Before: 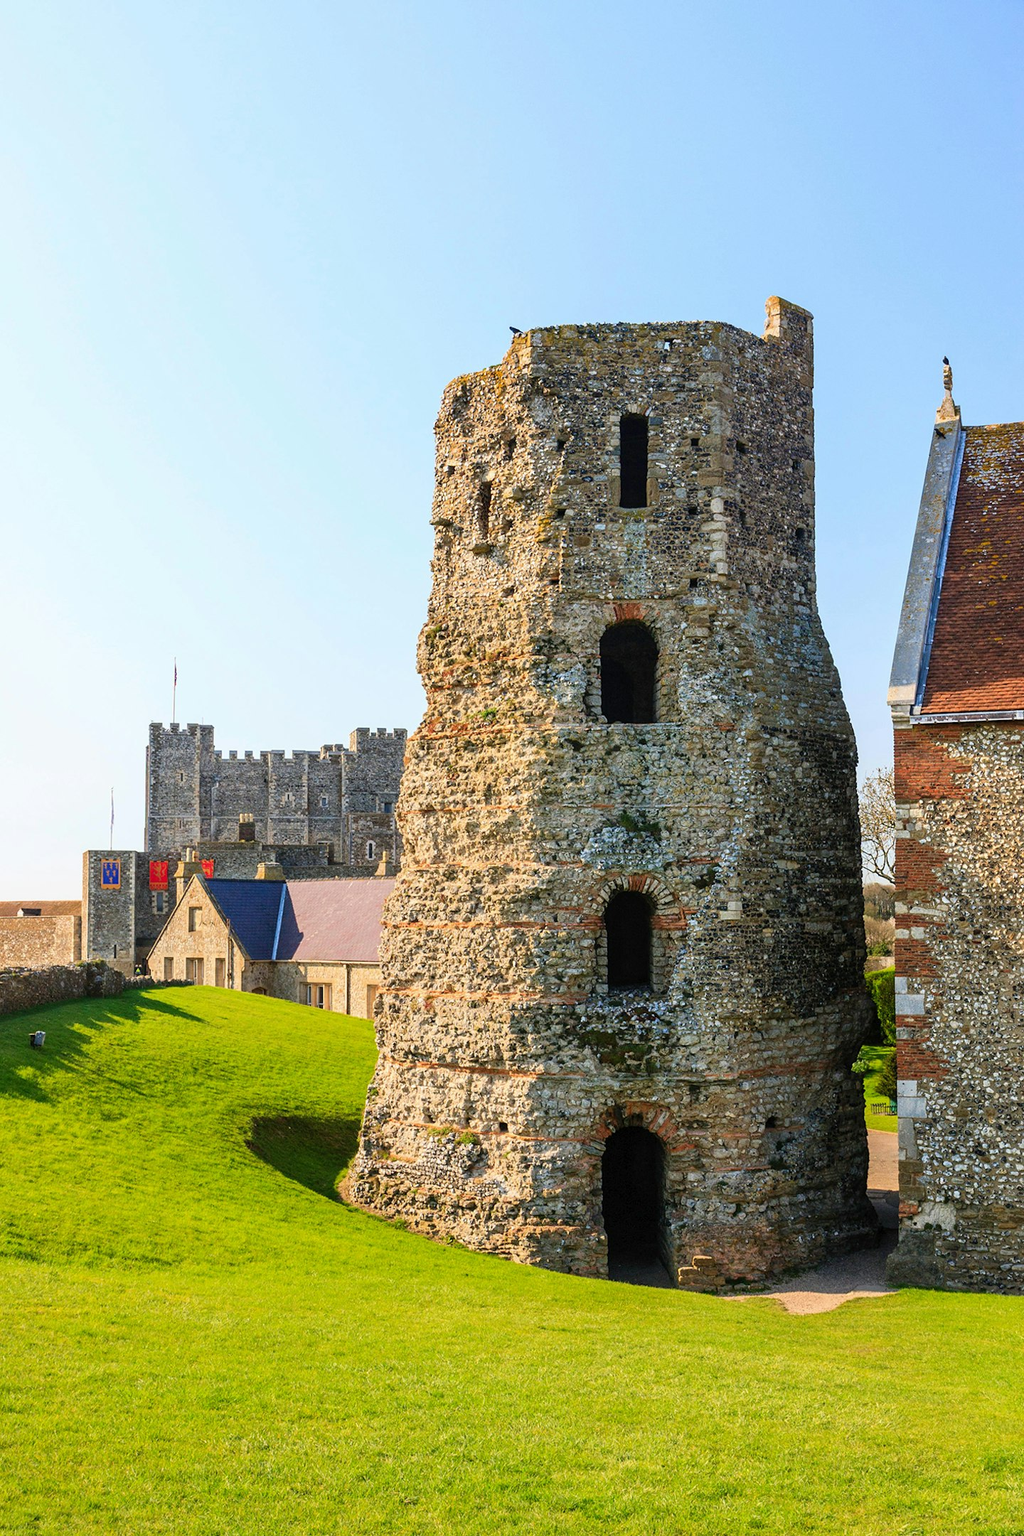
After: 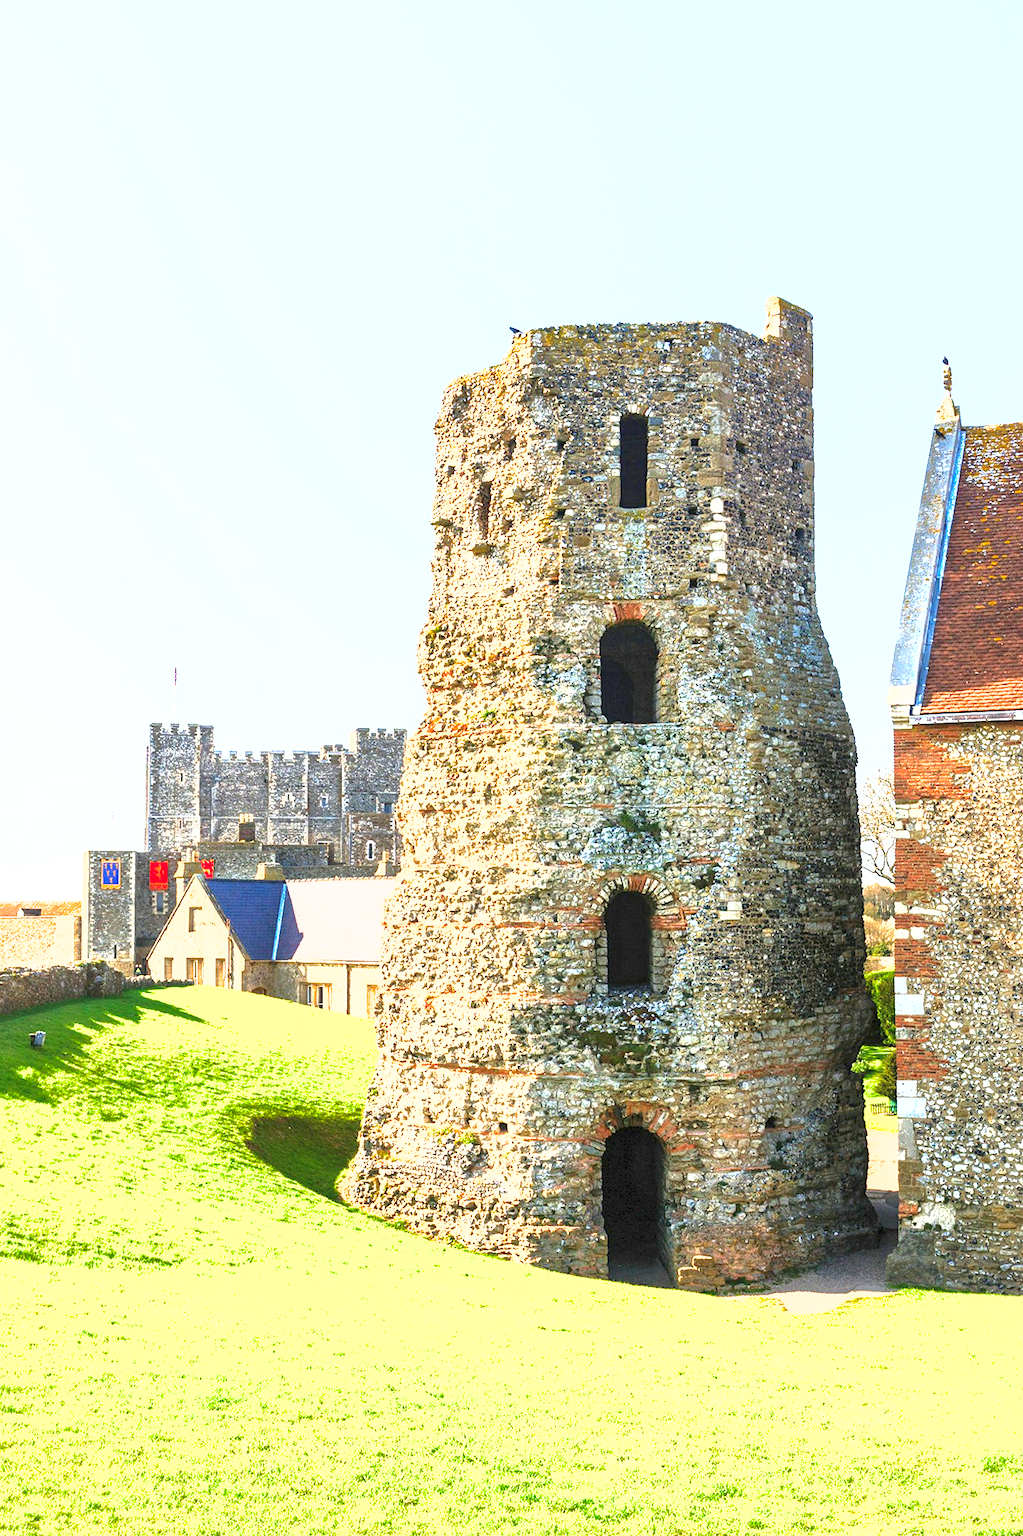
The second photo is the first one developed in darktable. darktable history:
shadows and highlights: on, module defaults
exposure: black level correction 0, exposure 1.7 EV, compensate exposure bias true, compensate highlight preservation false
